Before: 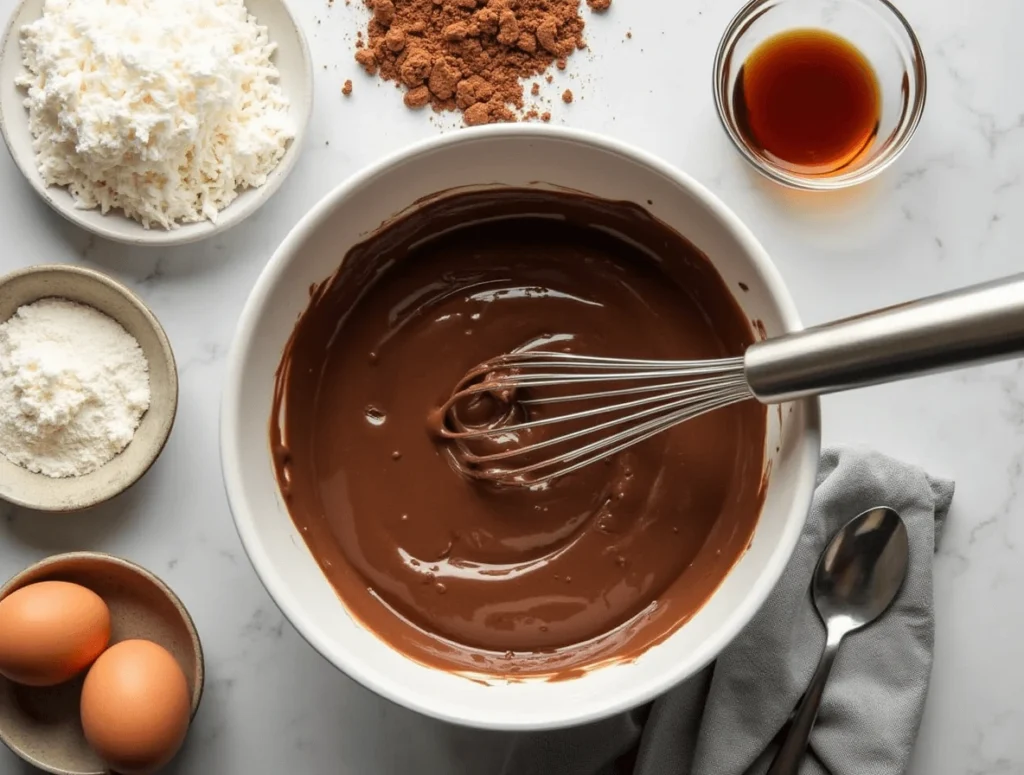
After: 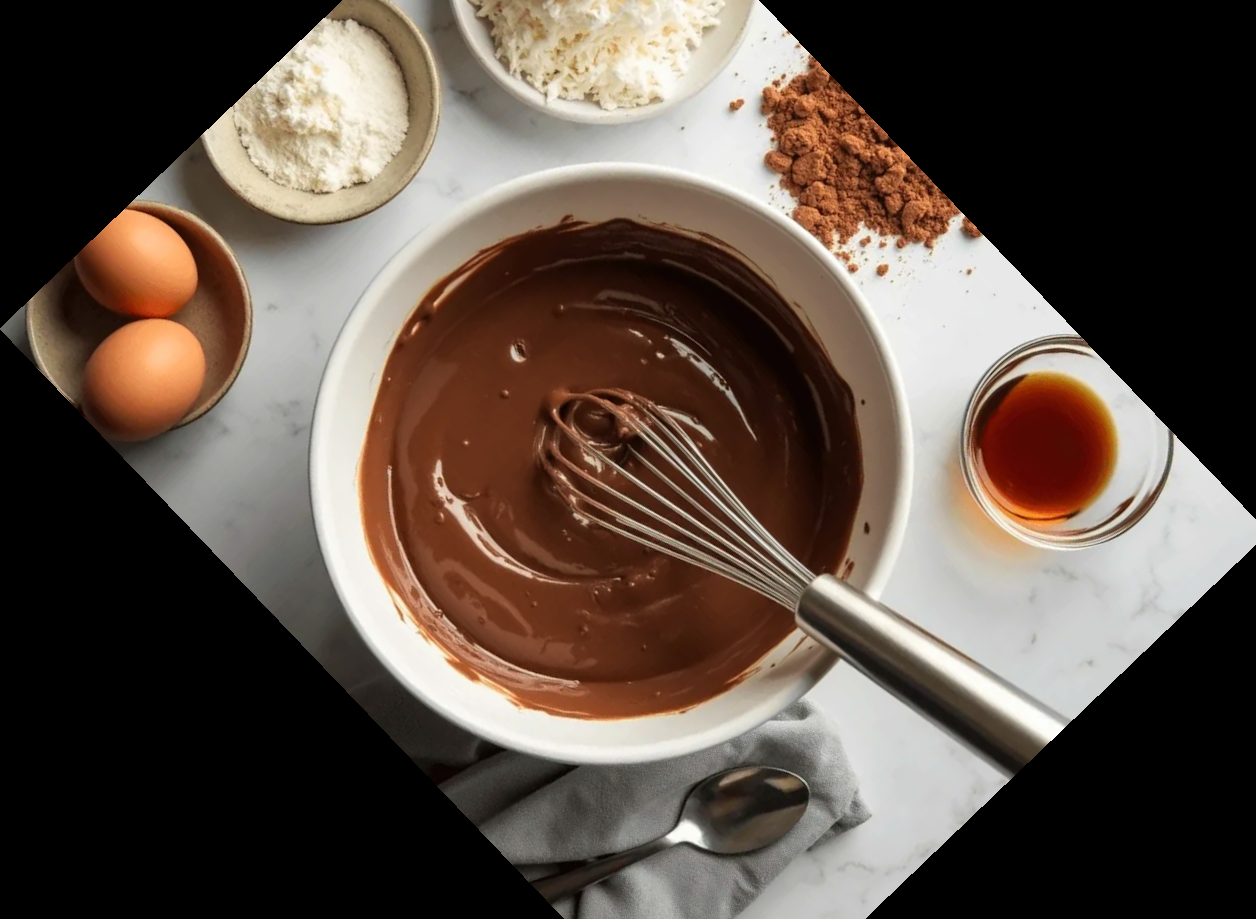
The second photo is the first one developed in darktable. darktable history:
crop and rotate: angle -46.26°, top 16.234%, right 0.912%, bottom 11.704%
velvia: on, module defaults
